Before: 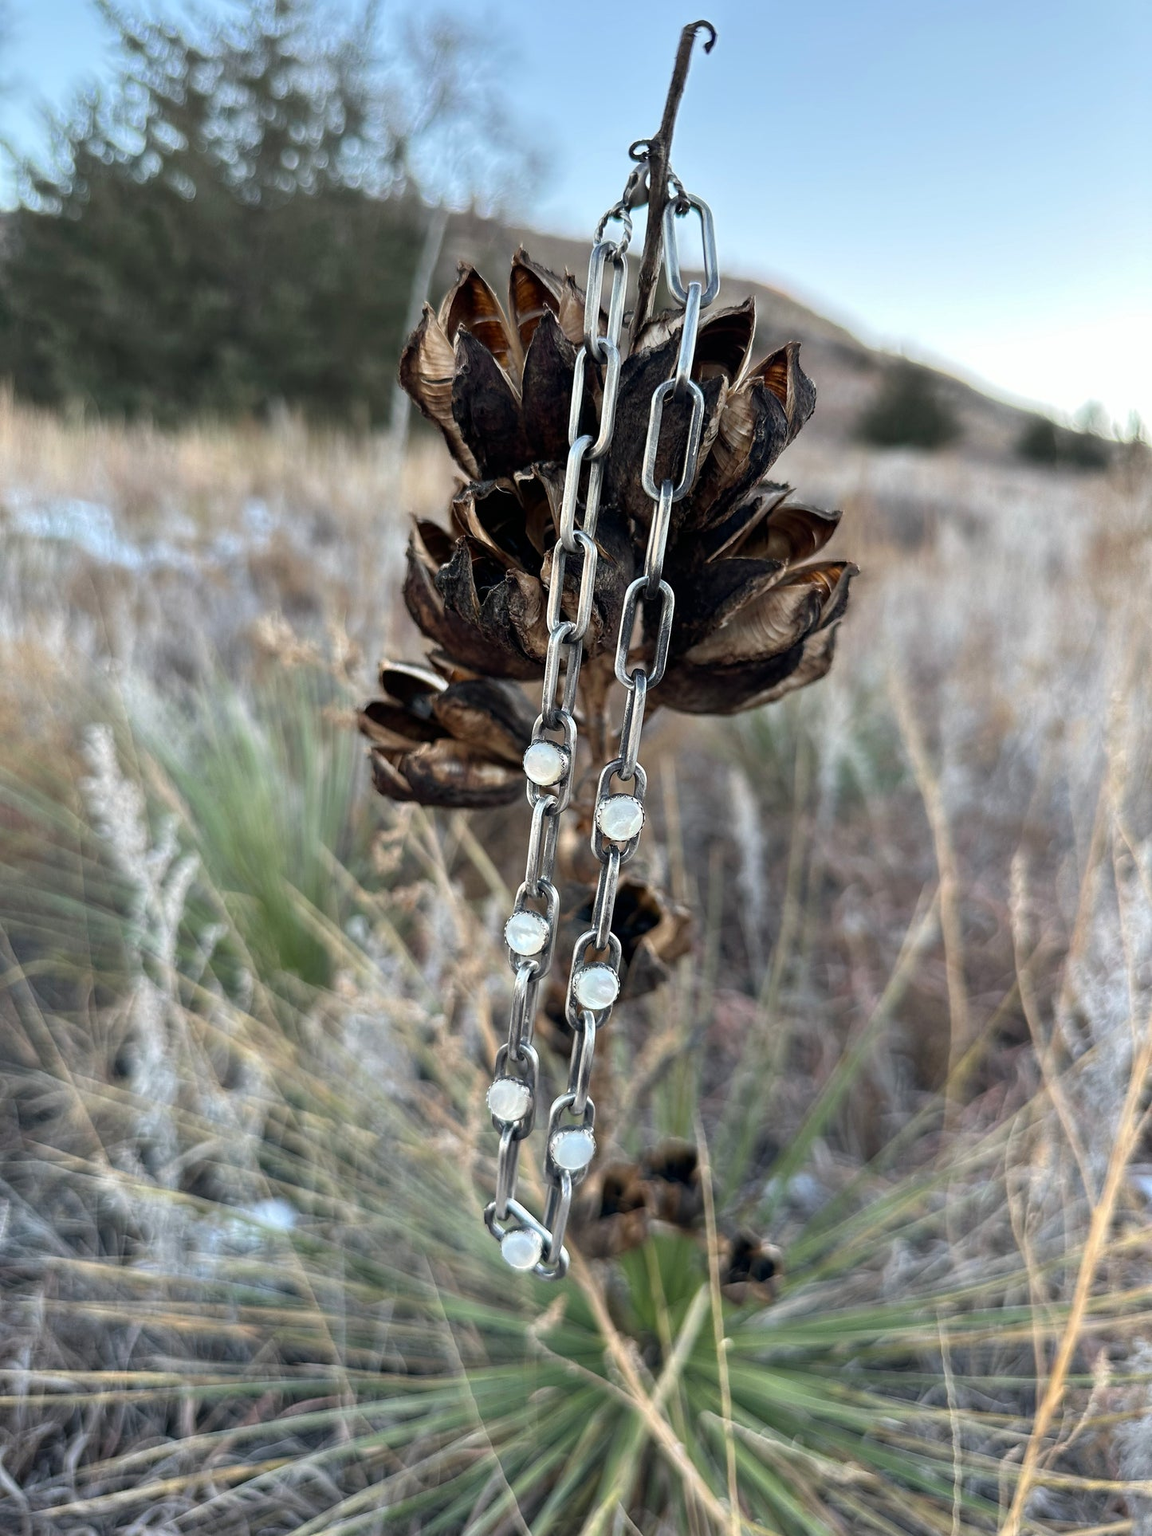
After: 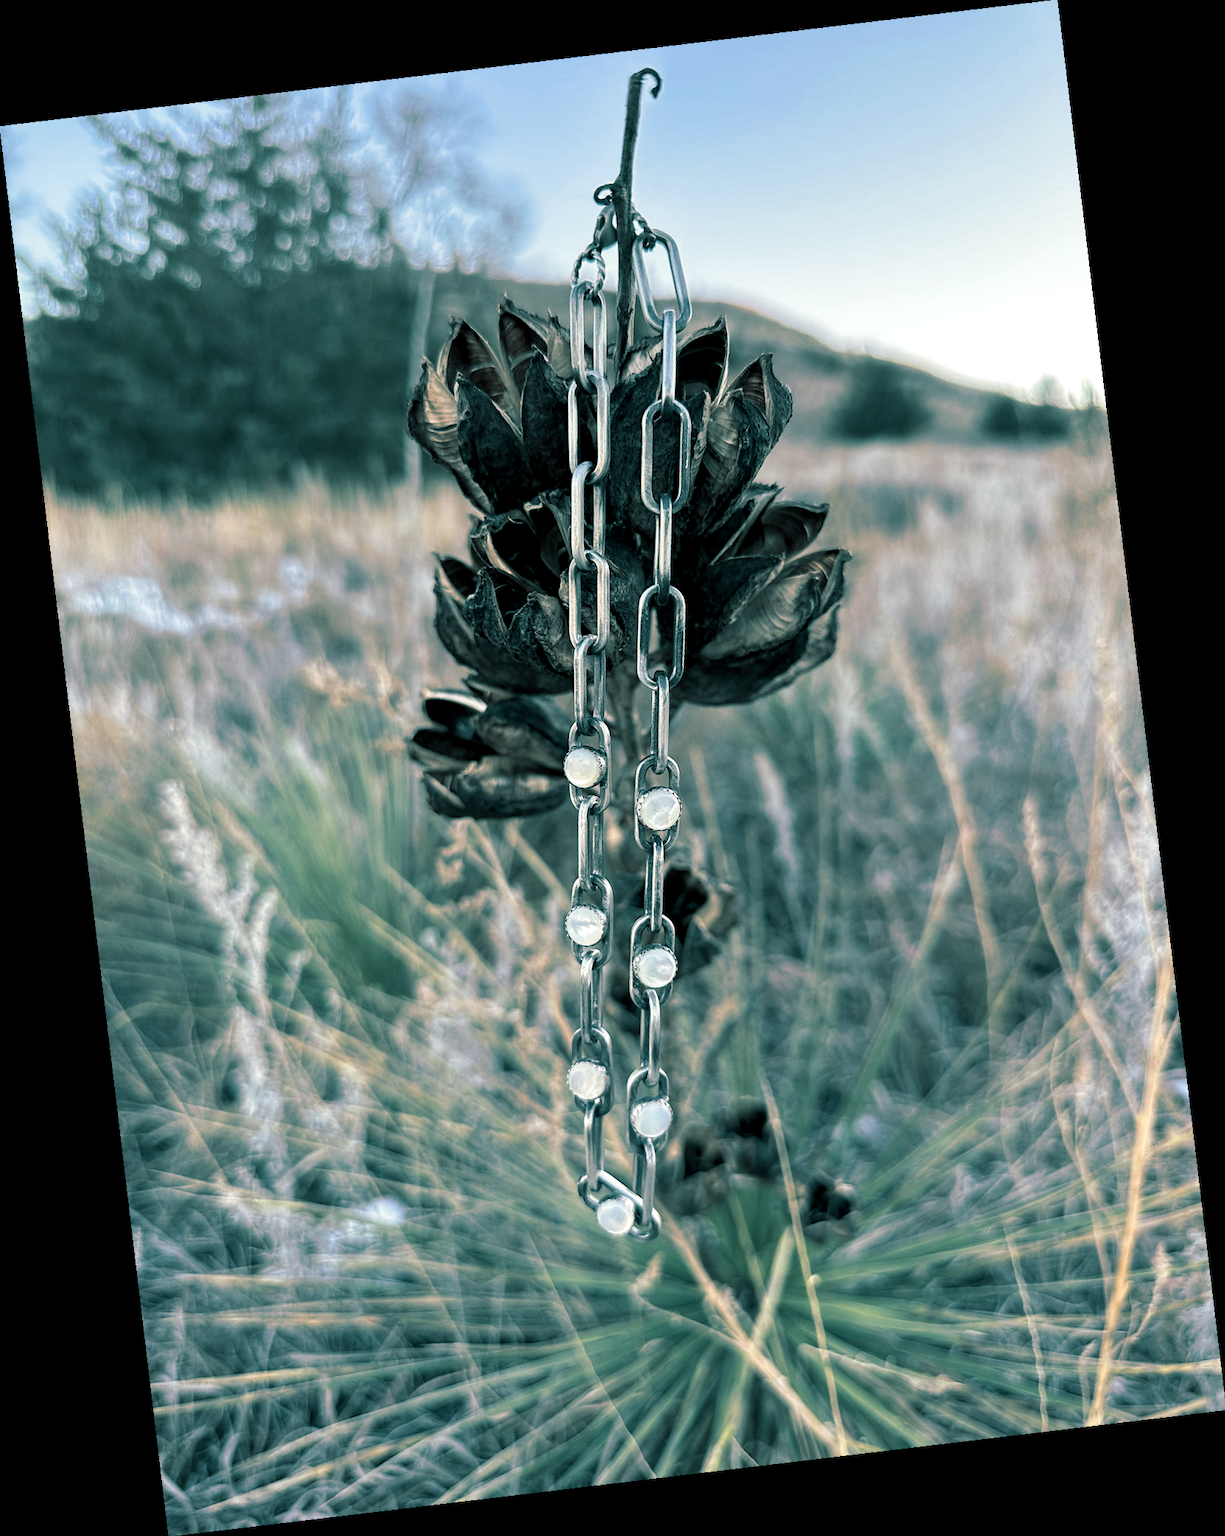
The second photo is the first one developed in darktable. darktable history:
local contrast: highlights 100%, shadows 100%, detail 120%, midtone range 0.2
contrast brightness saturation: saturation -0.05
split-toning: shadows › hue 186.43°, highlights › hue 49.29°, compress 30.29%
rotate and perspective: rotation -6.83°, automatic cropping off
